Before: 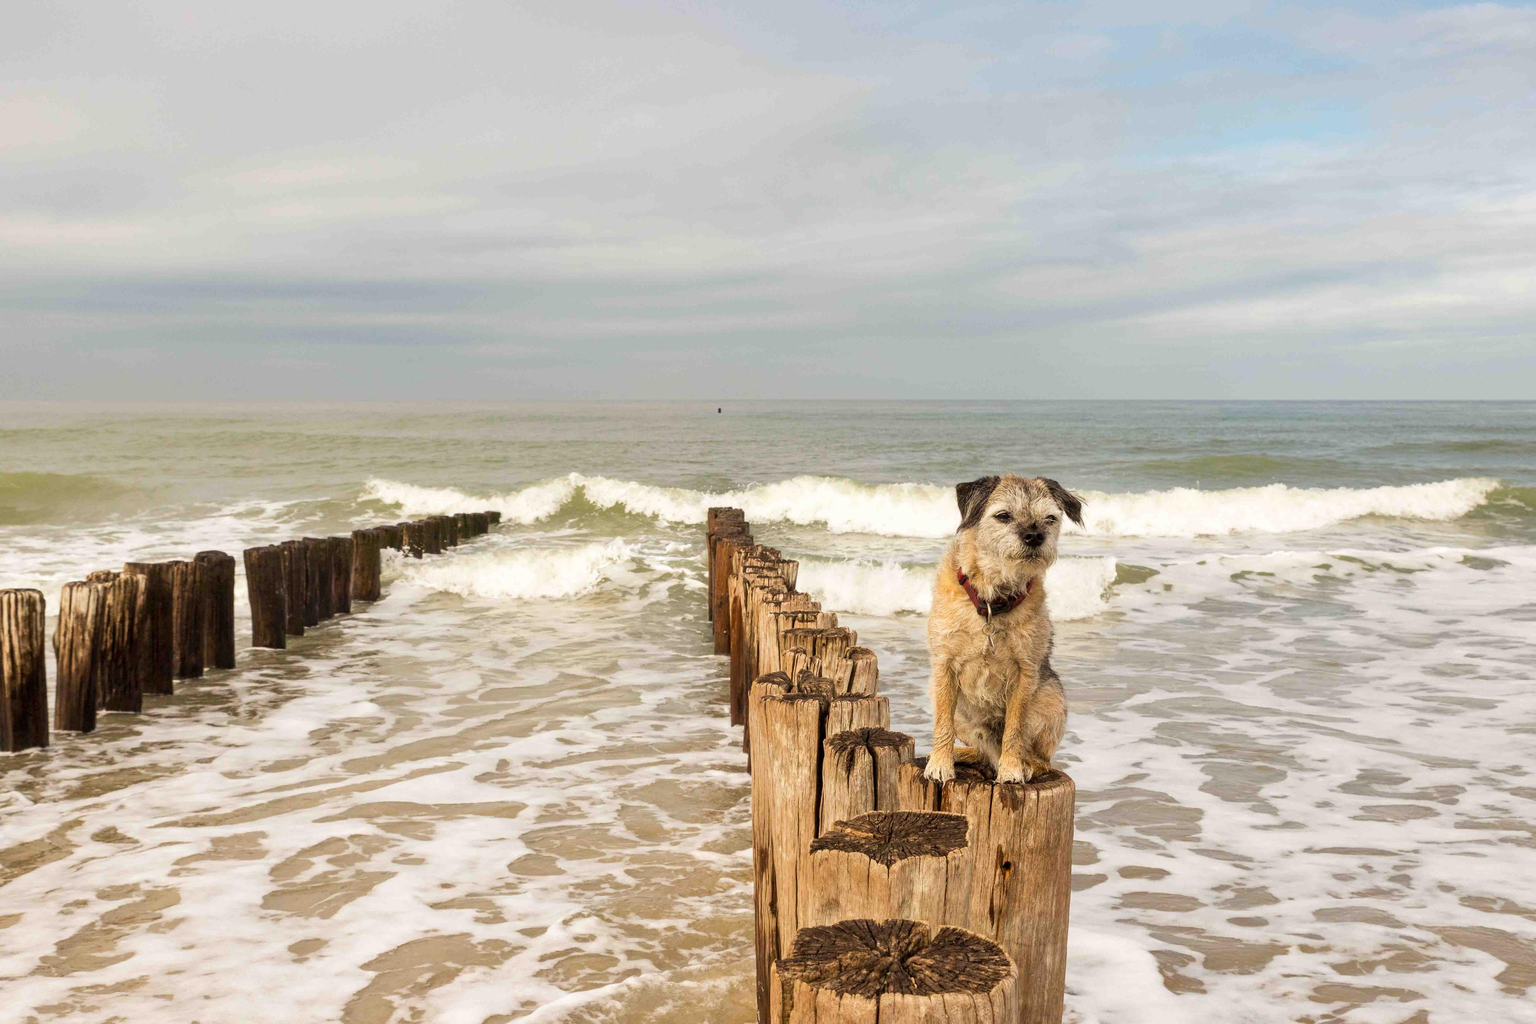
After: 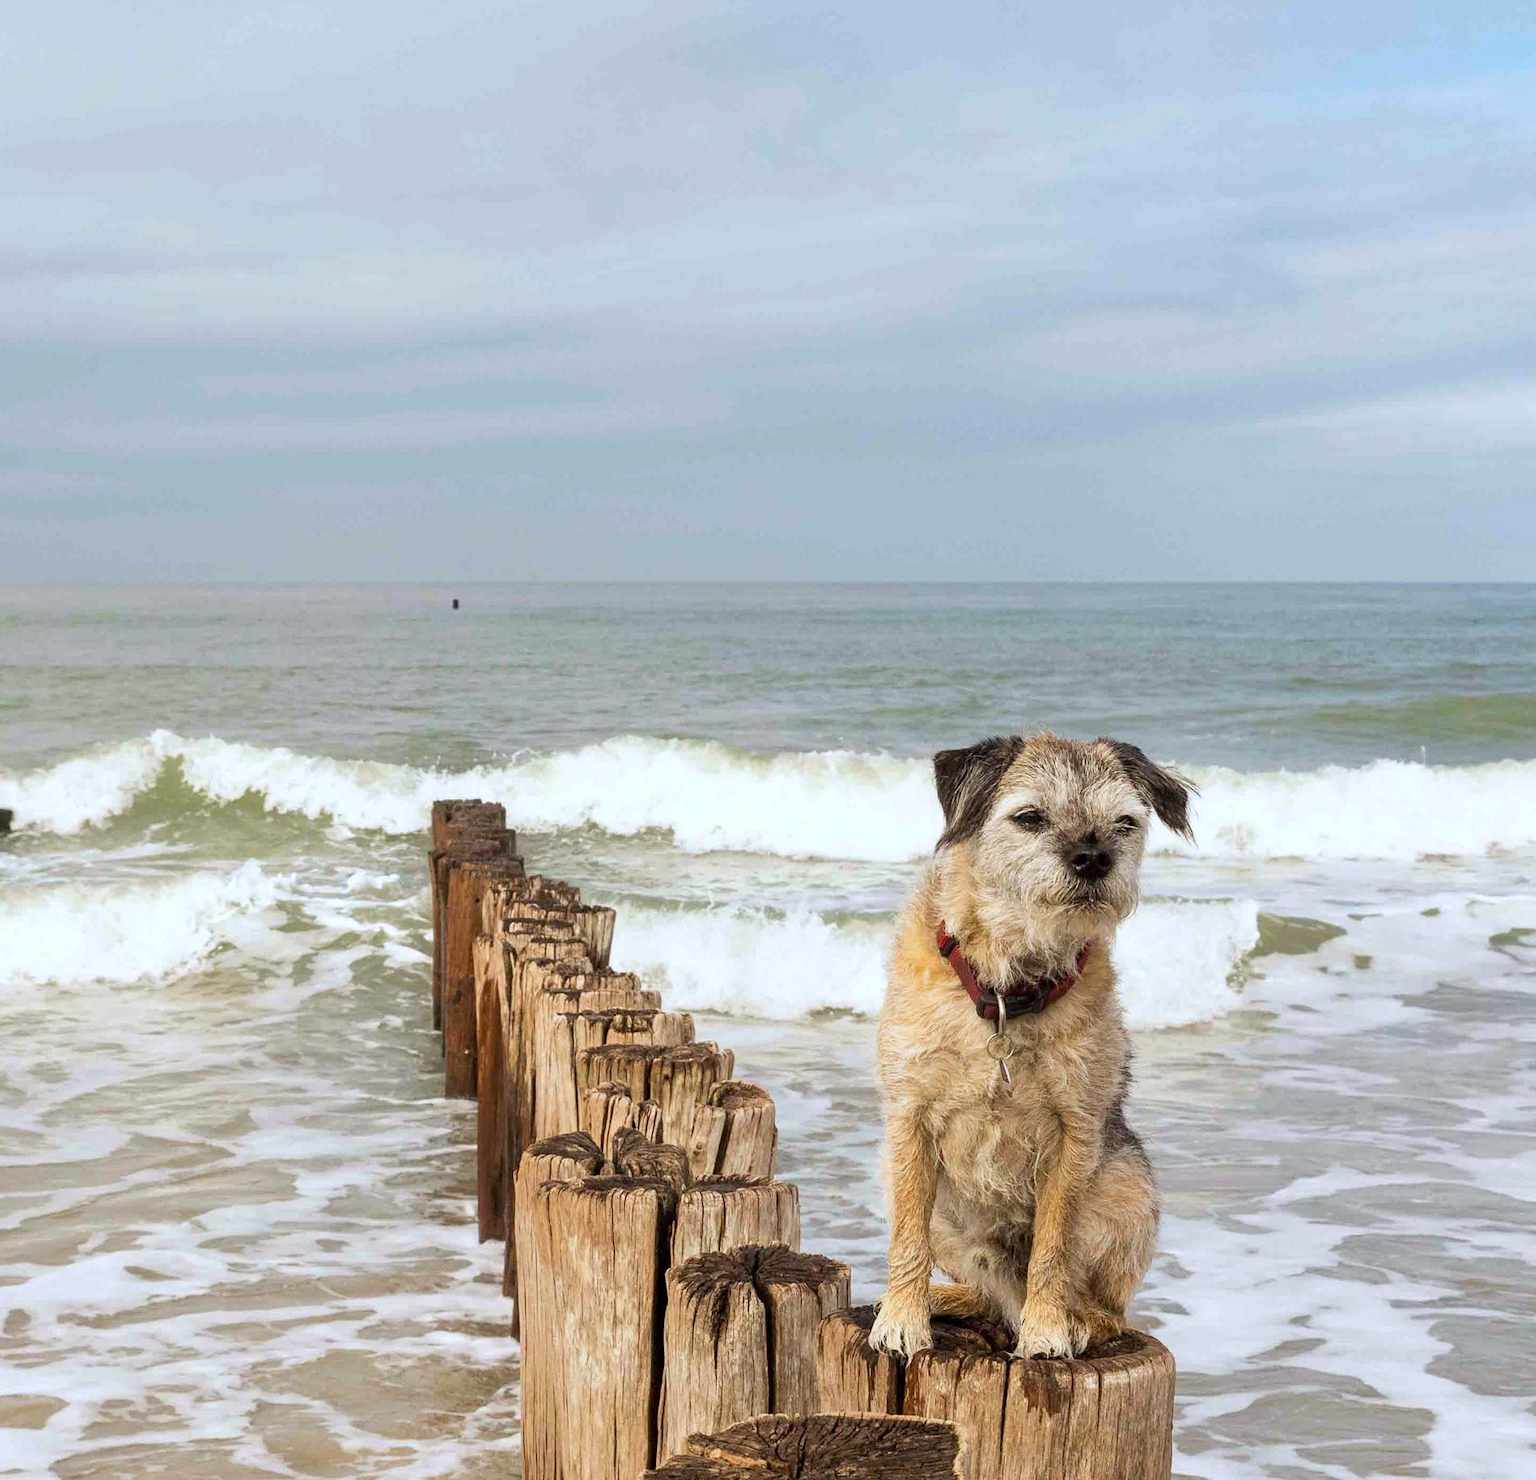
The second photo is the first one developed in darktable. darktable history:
color calibration: x 0.37, y 0.382, temperature 4317.72 K
crop: left 32.202%, top 10.951%, right 18.369%, bottom 17.541%
